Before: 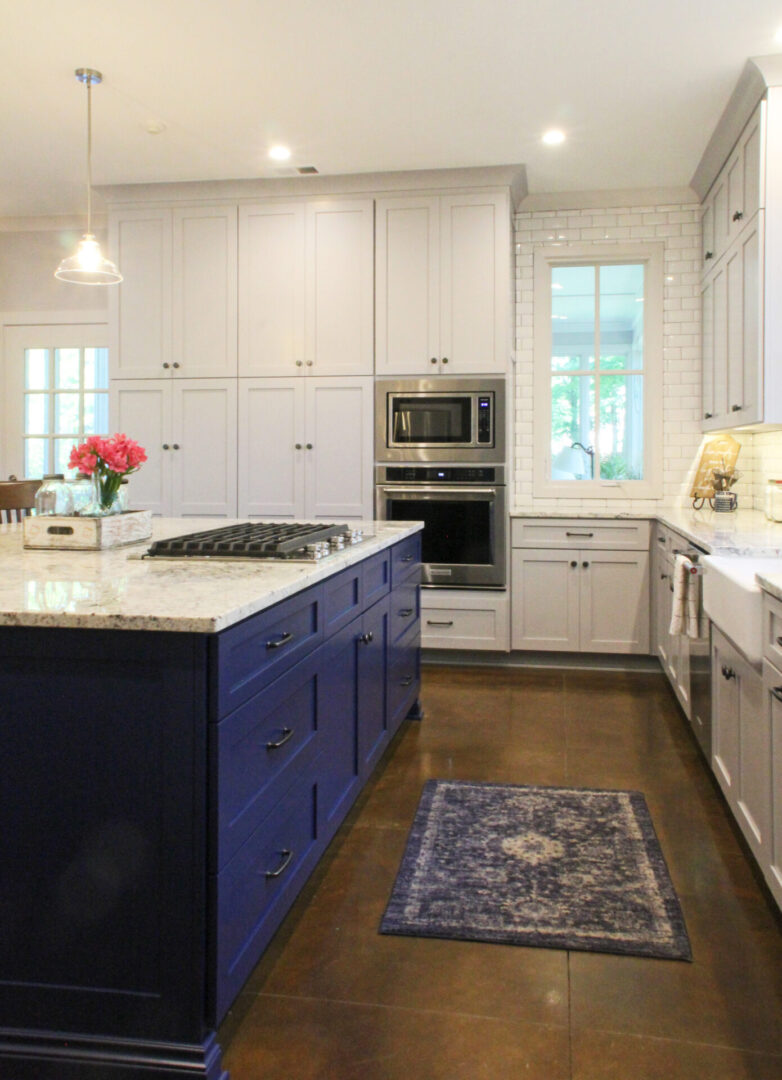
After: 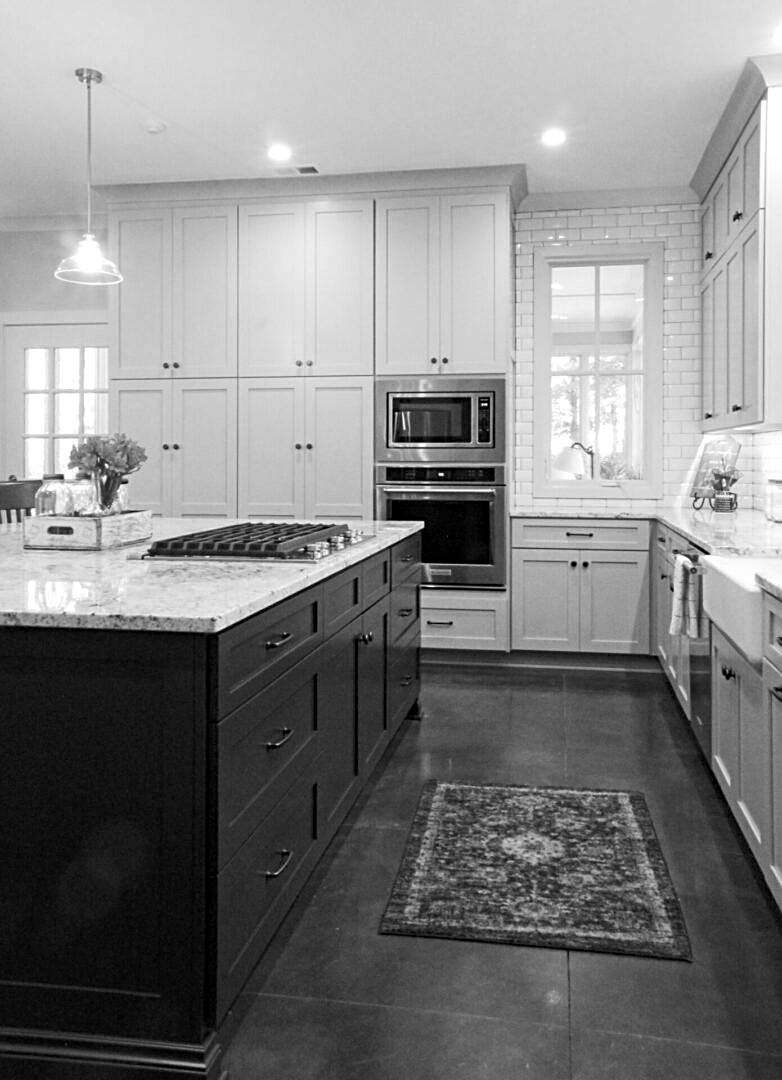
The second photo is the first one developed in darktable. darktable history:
monochrome: size 3.1
color balance: output saturation 120%
local contrast: highlights 100%, shadows 100%, detail 120%, midtone range 0.2
sharpen: on, module defaults
haze removal: compatibility mode true, adaptive false
color calibration: output colorfulness [0, 0.315, 0, 0], x 0.341, y 0.355, temperature 5166 K
